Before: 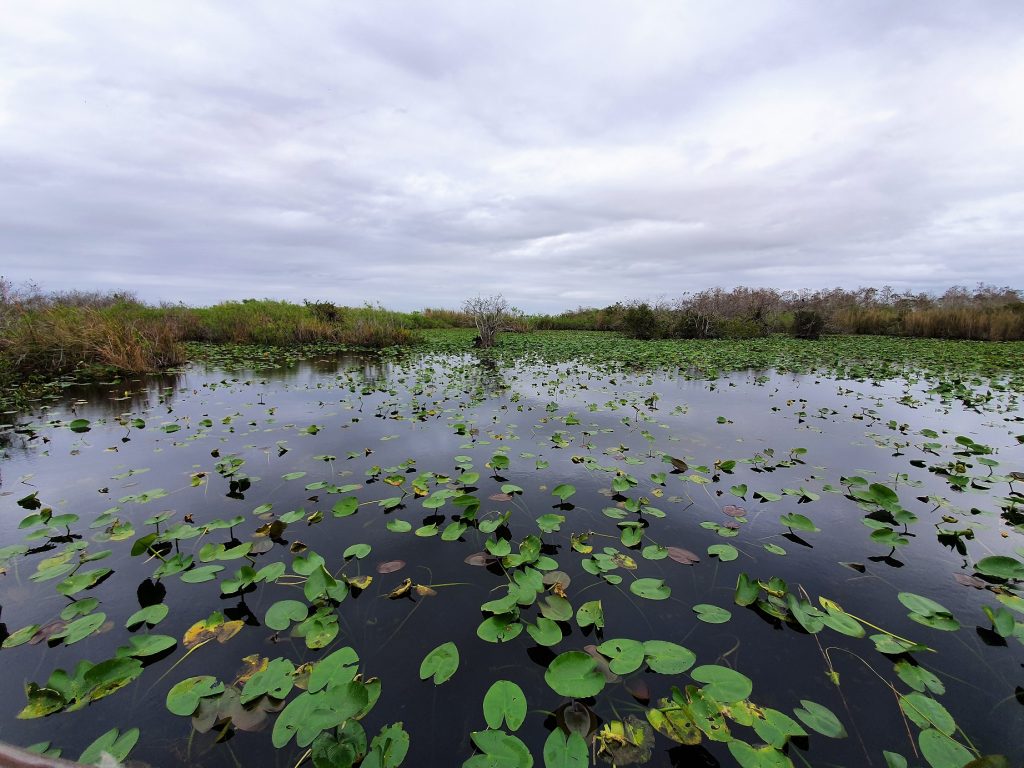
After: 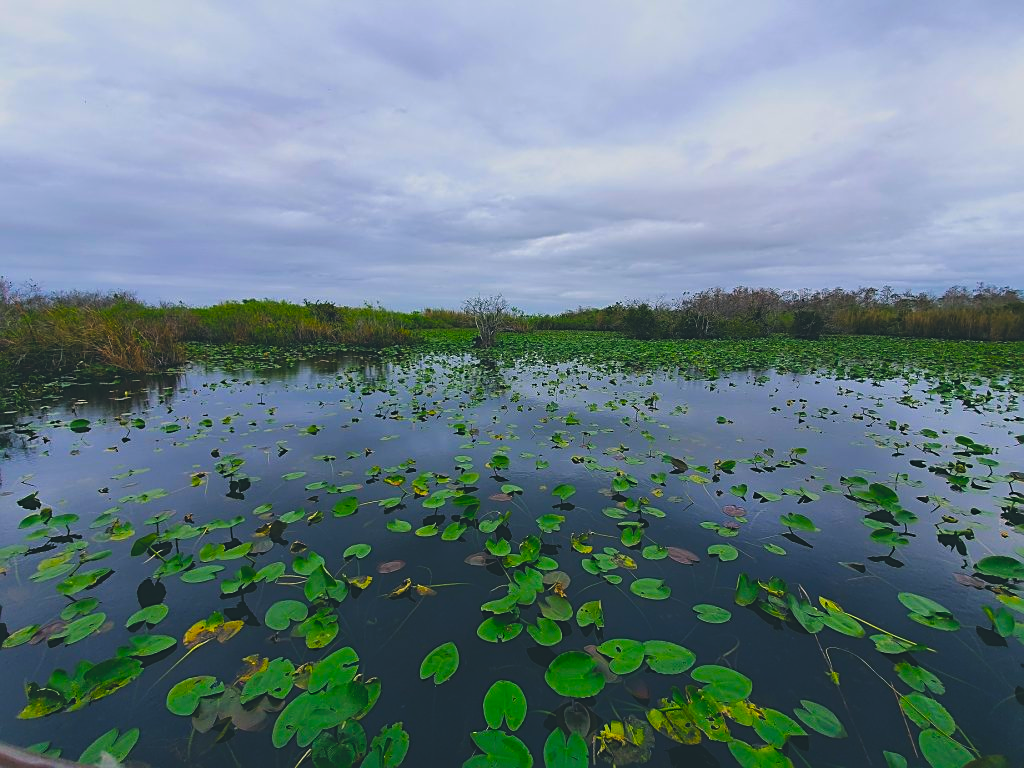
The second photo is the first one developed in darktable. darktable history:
color balance rgb: shadows lift › chroma 1.005%, shadows lift › hue 216.07°, power › luminance -7.901%, power › chroma 1.122%, power › hue 216.75°, linear chroma grading › shadows 10.205%, linear chroma grading › highlights 9.721%, linear chroma grading › global chroma 14.392%, linear chroma grading › mid-tones 14.78%, perceptual saturation grading › global saturation 25.799%, global vibrance 33.185%
tone equalizer: edges refinement/feathering 500, mask exposure compensation -1.57 EV, preserve details no
sharpen: amount 0.492
exposure: black level correction -0.034, exposure -0.496 EV, compensate highlight preservation false
